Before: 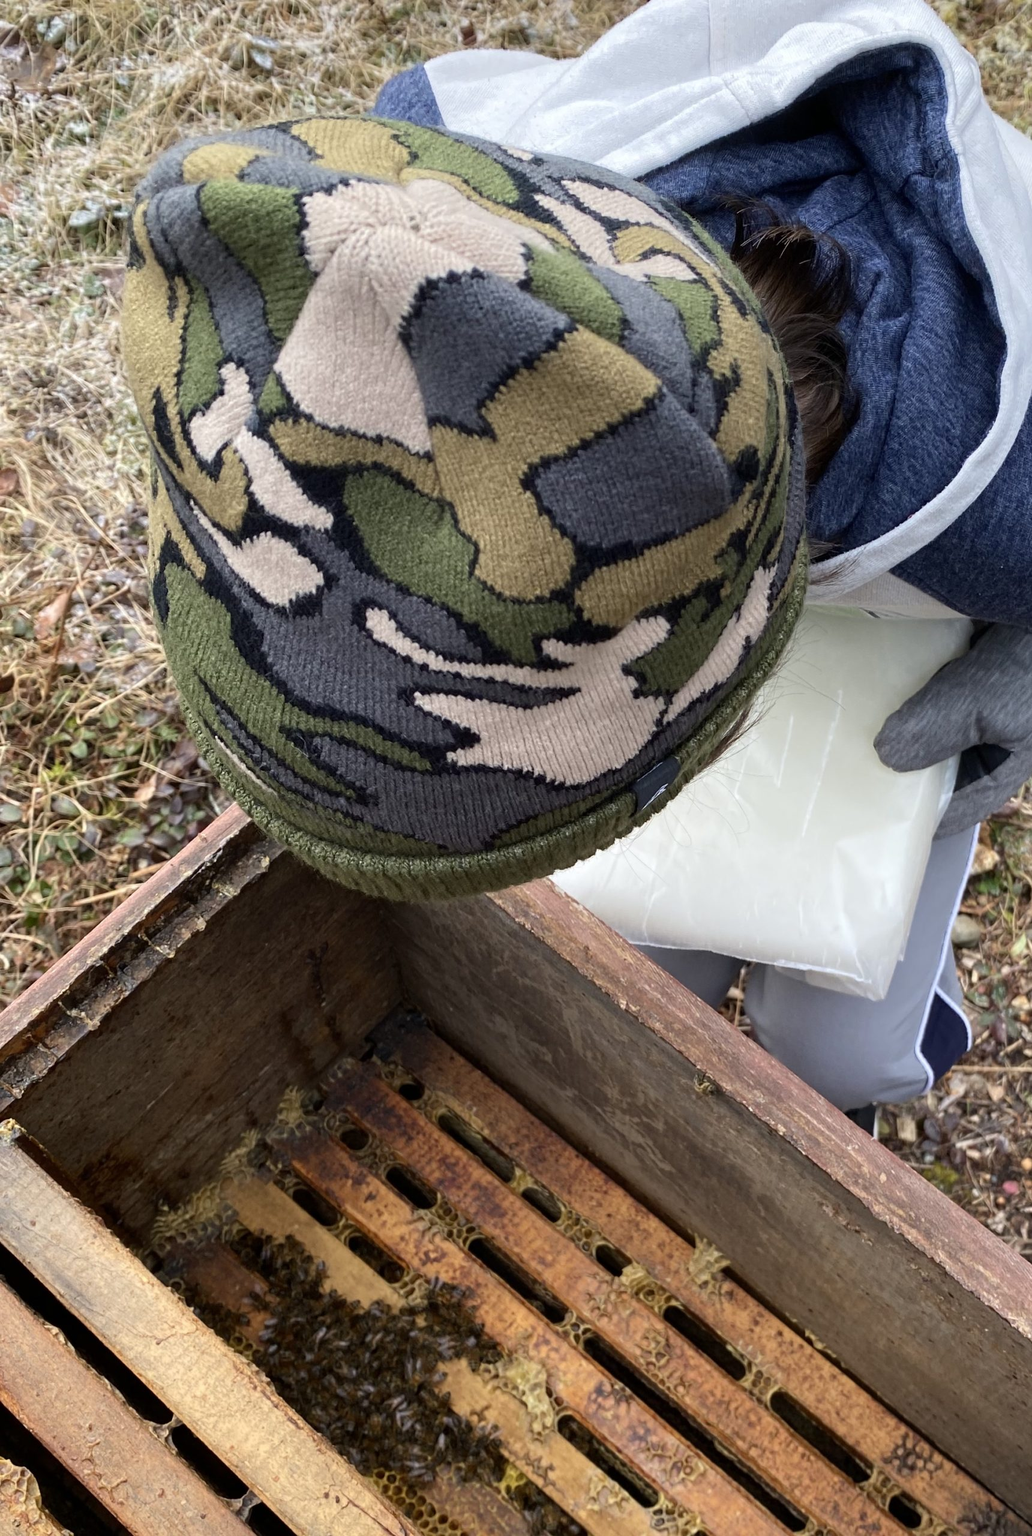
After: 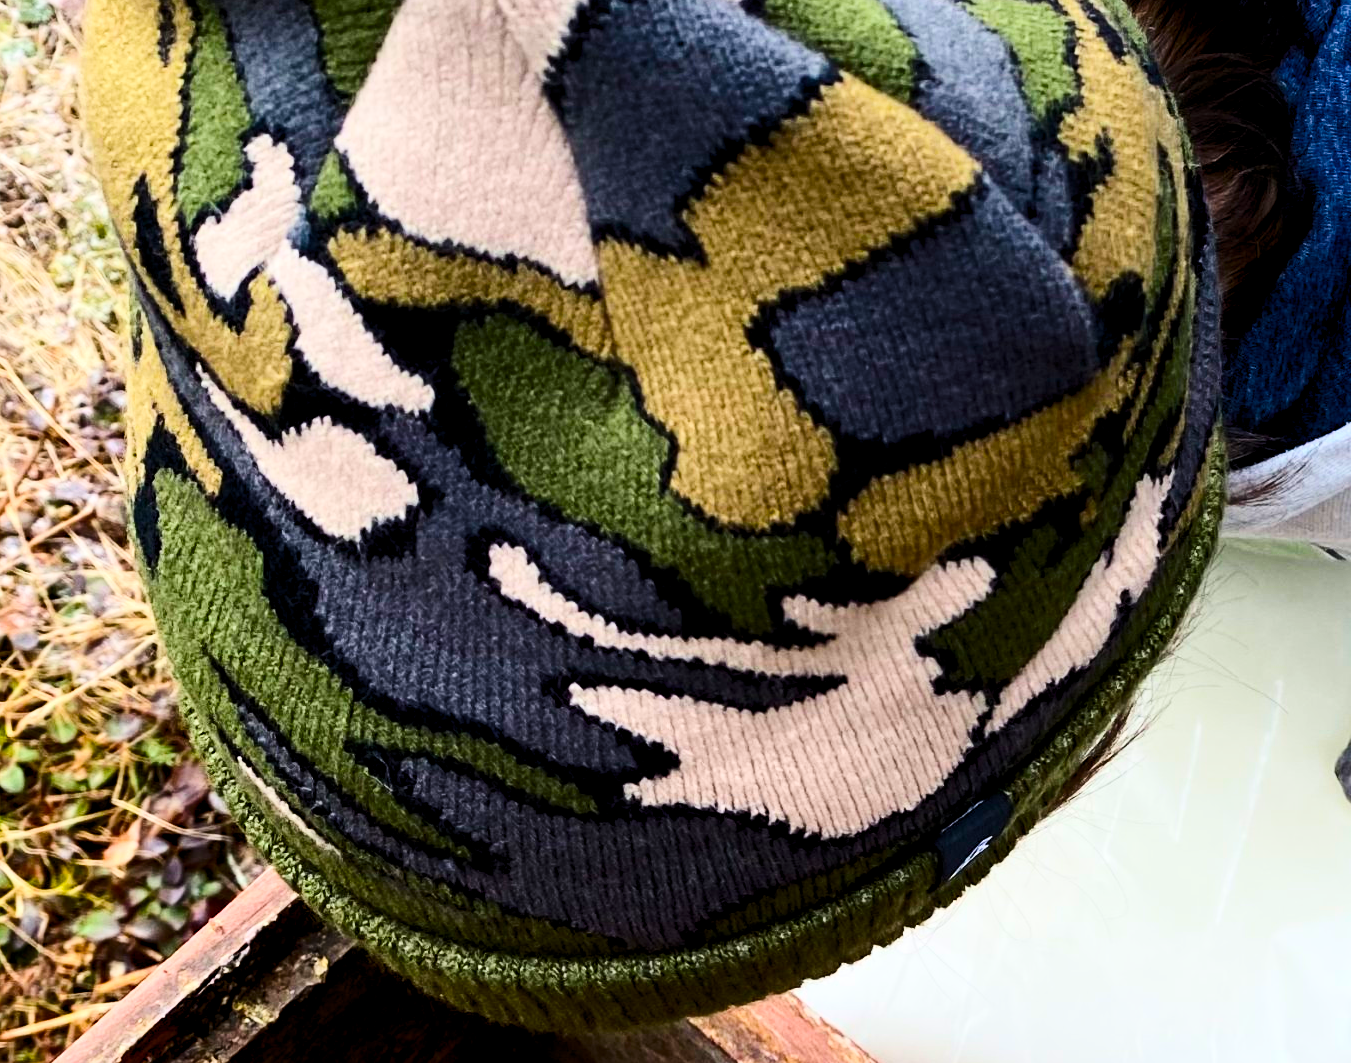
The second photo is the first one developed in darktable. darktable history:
crop: left 7.036%, top 18.398%, right 14.379%, bottom 40.043%
contrast brightness saturation: contrast 0.4, brightness 0.05, saturation 0.25
levels: levels [0.016, 0.484, 0.953]
color balance rgb: linear chroma grading › global chroma 15%, perceptual saturation grading › global saturation 30%
filmic rgb: black relative exposure -7.65 EV, white relative exposure 4.56 EV, hardness 3.61
